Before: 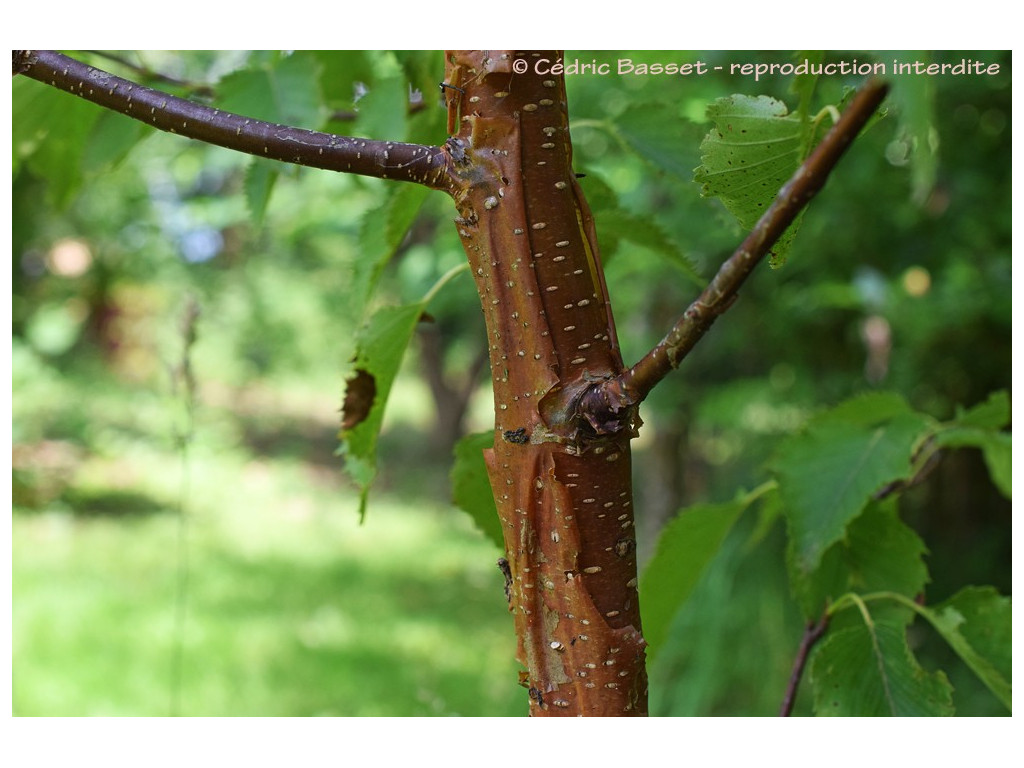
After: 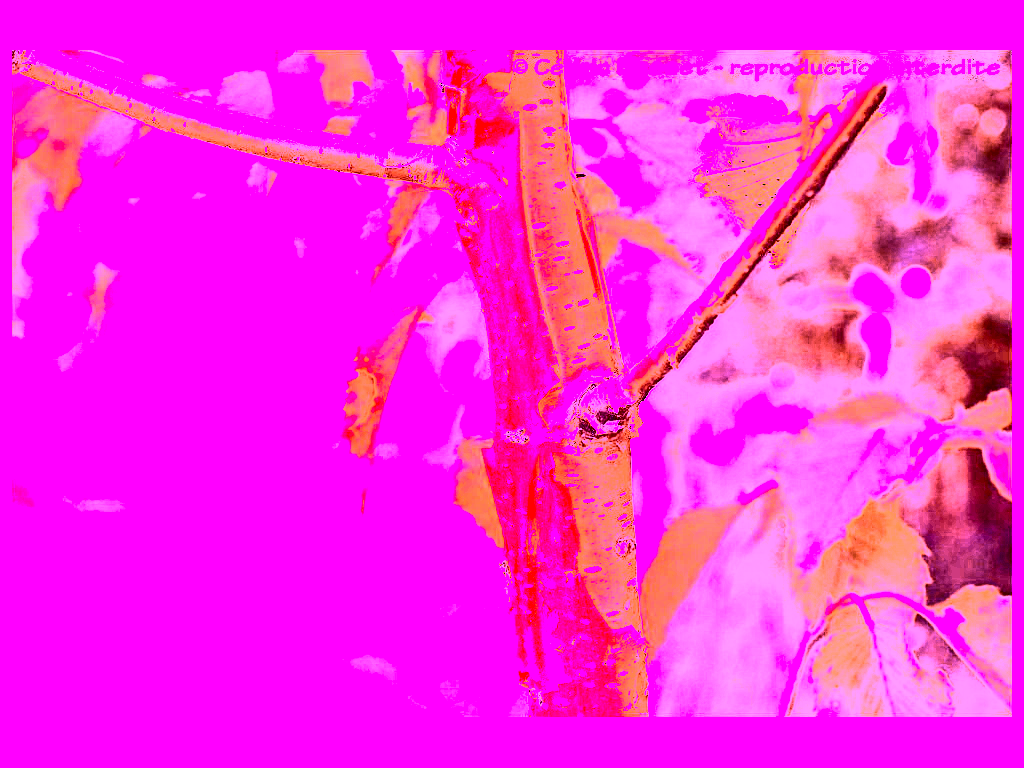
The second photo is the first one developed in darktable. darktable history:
white balance: red 8, blue 8
contrast brightness saturation: contrast 0.5, saturation -0.1
